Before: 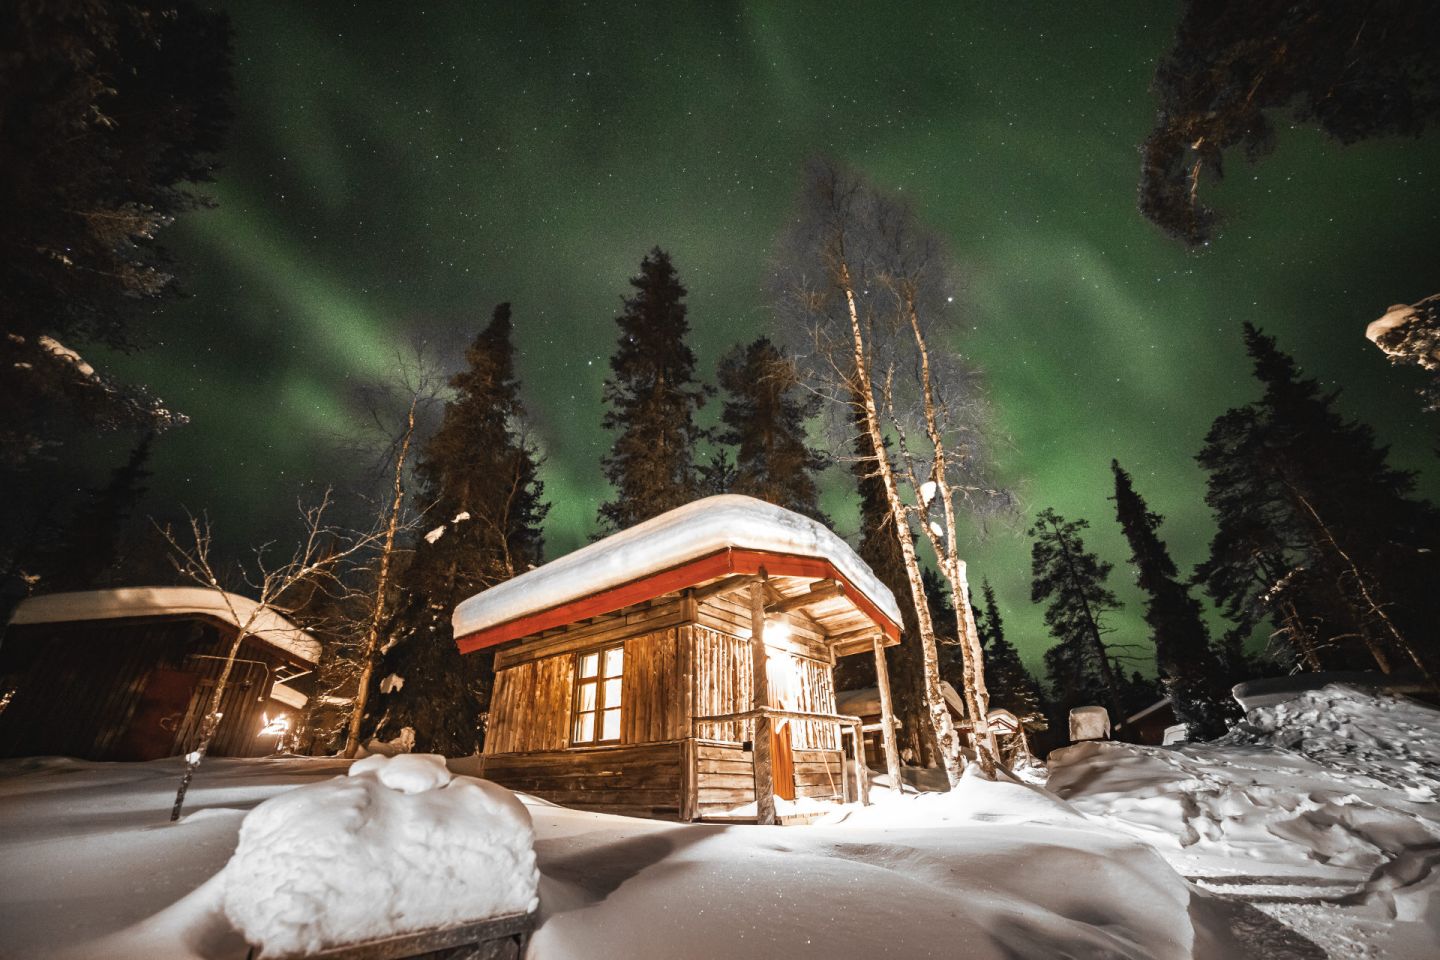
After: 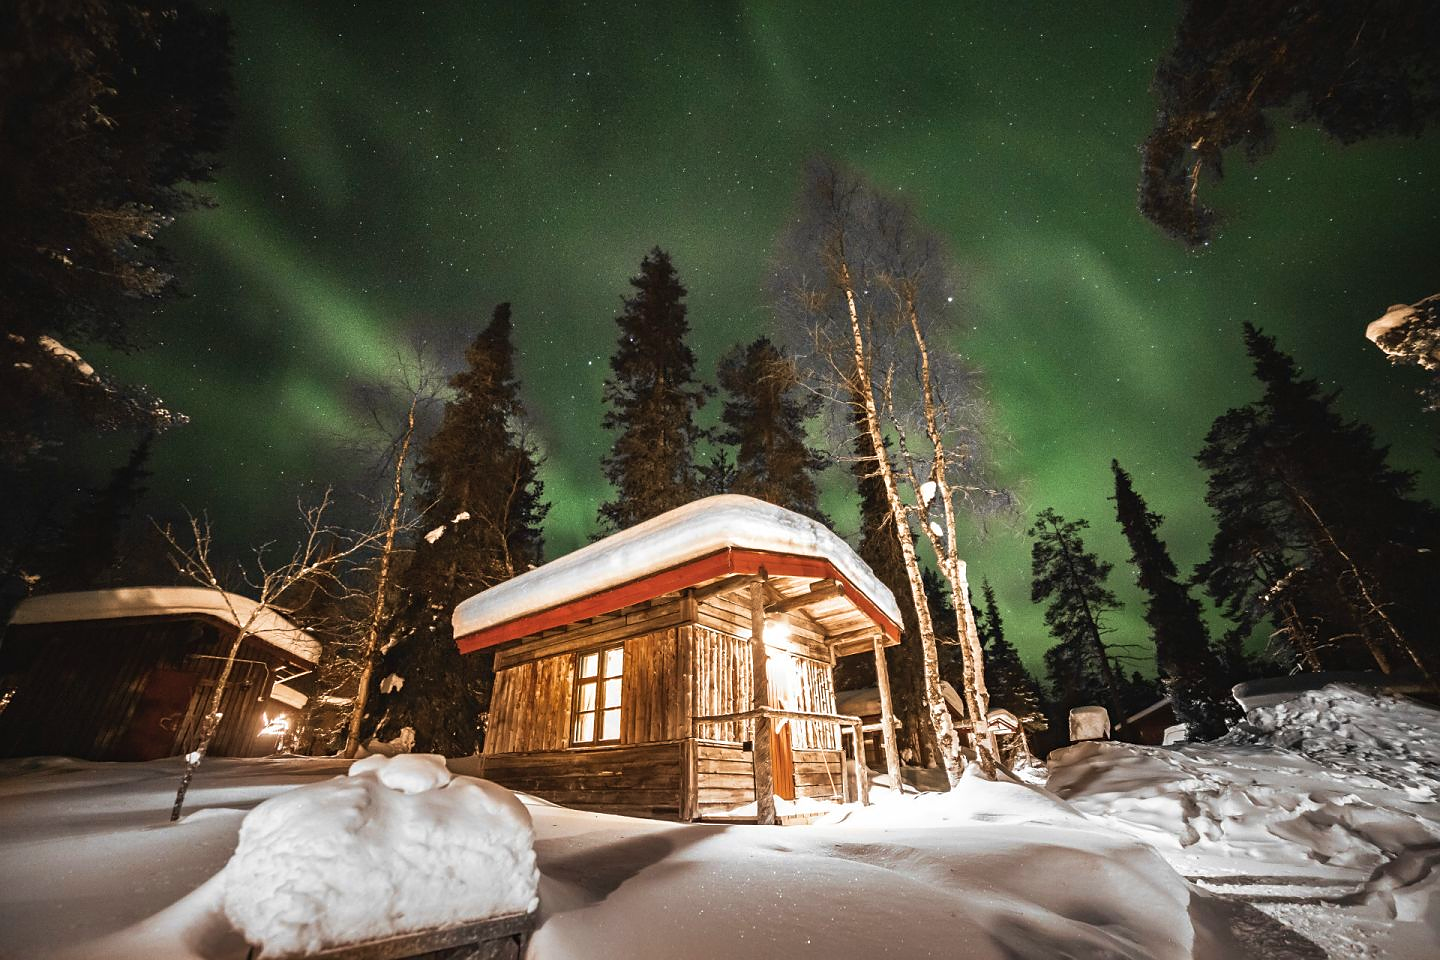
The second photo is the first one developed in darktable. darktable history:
velvia: strength 27.49%
sharpen: radius 1.012
